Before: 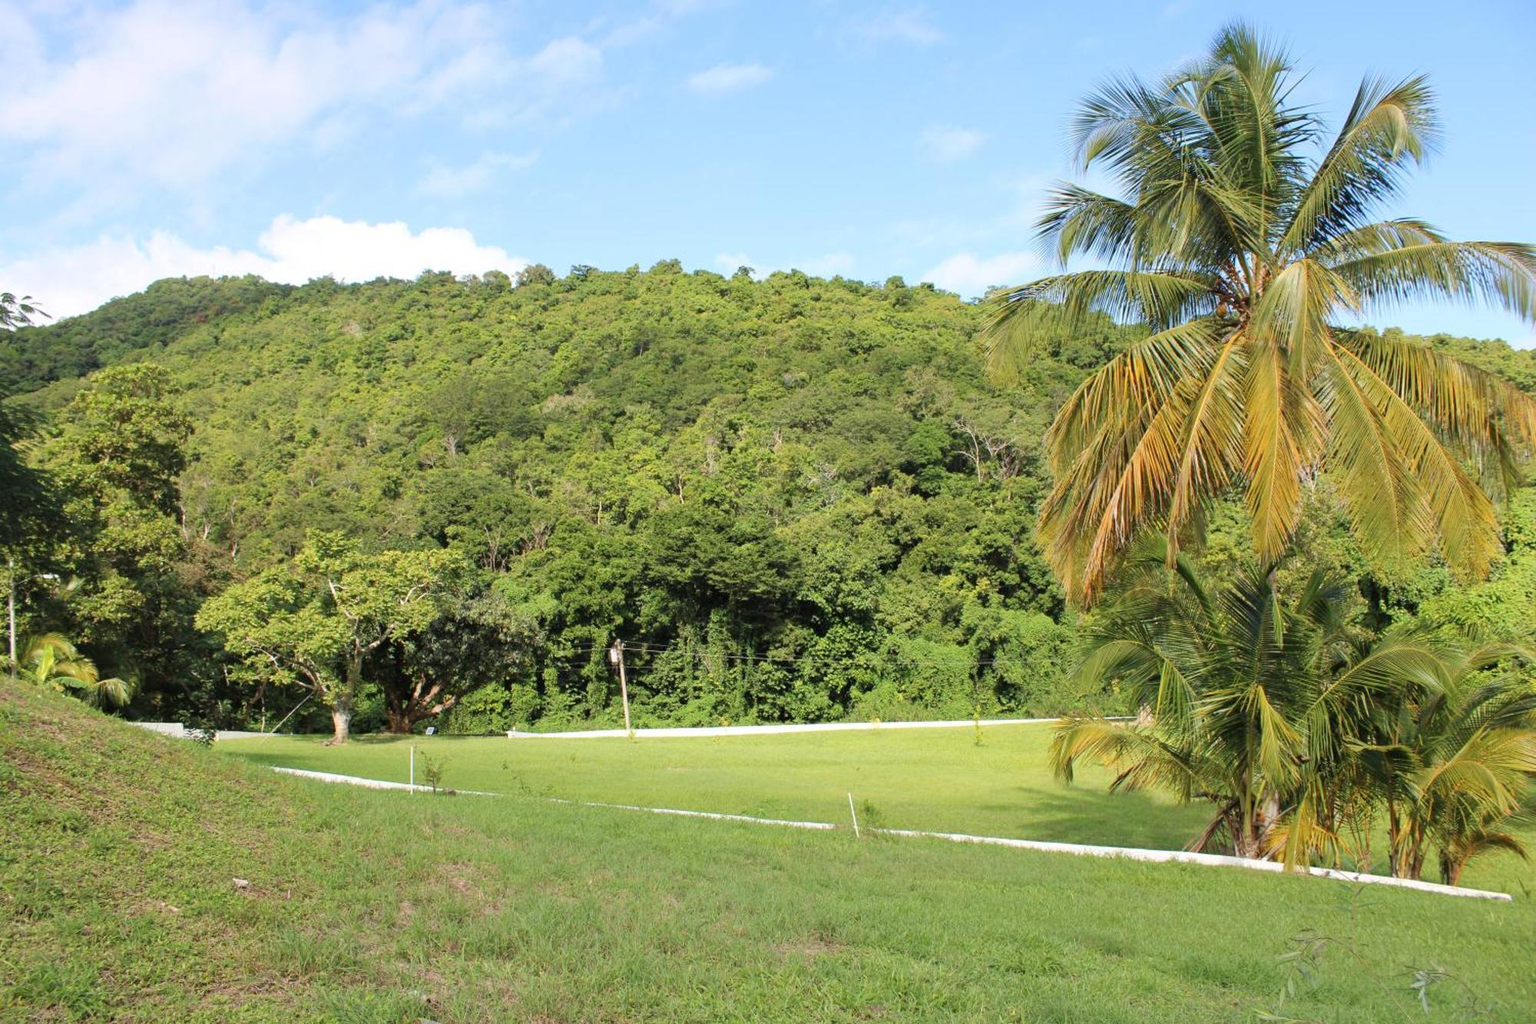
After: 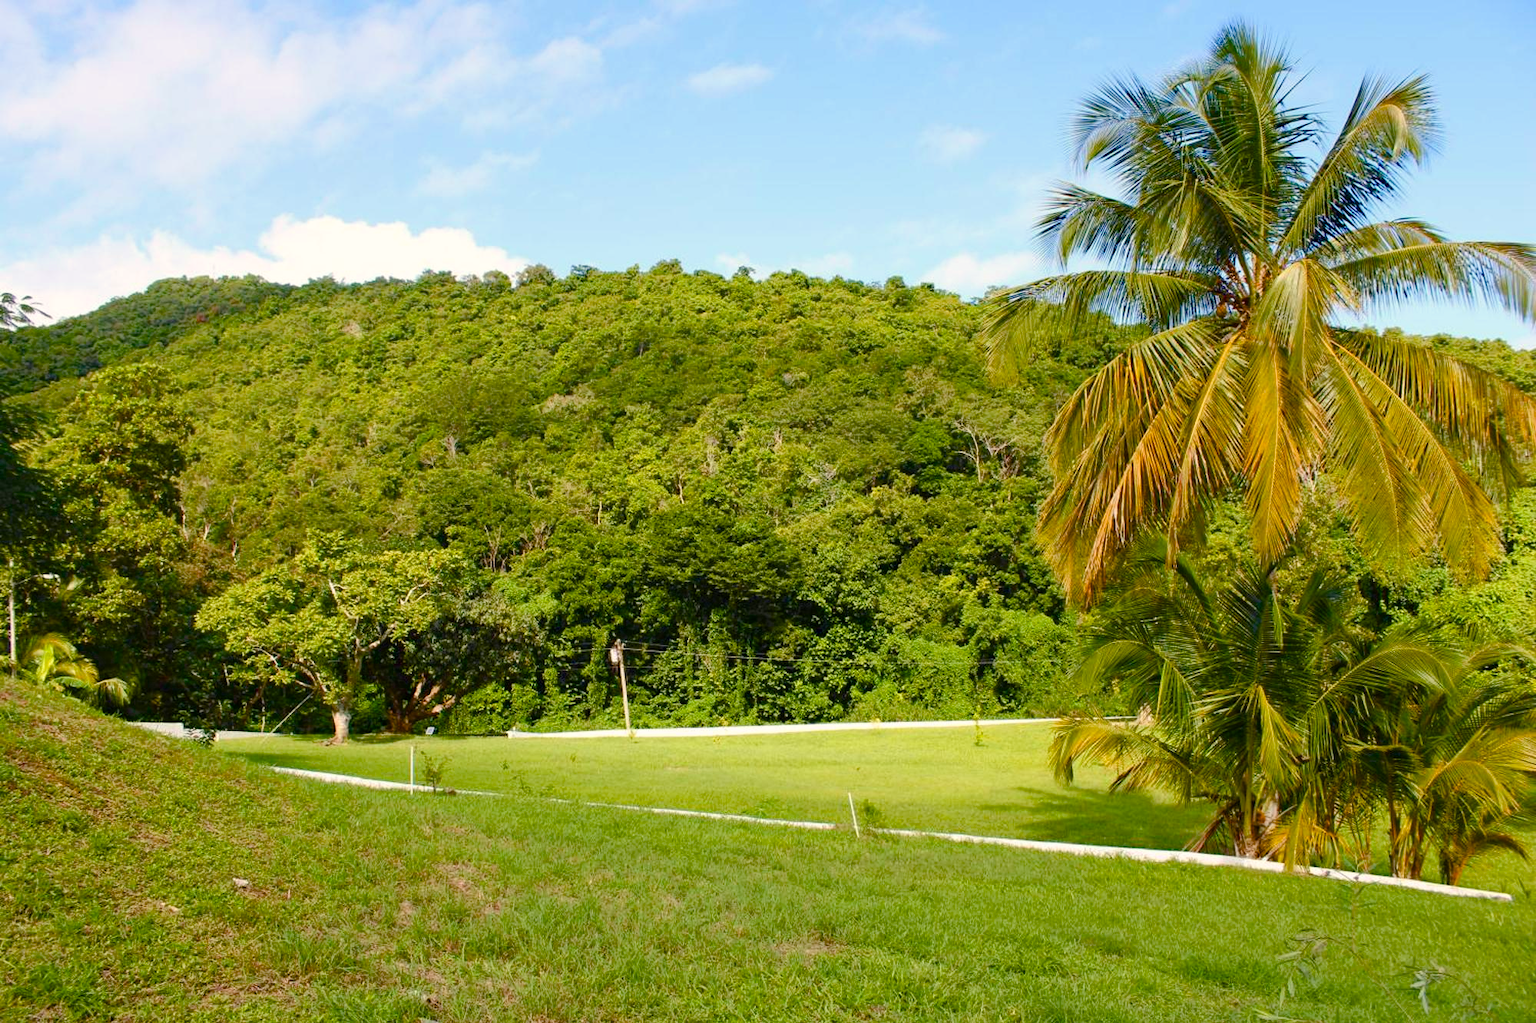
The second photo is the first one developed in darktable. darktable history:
color balance rgb: highlights gain › chroma 2.031%, highlights gain › hue 72.74°, linear chroma grading › global chroma 9.796%, perceptual saturation grading › global saturation 20%, perceptual saturation grading › highlights -25.457%, perceptual saturation grading › shadows 49.958%, global vibrance 16.795%, saturation formula JzAzBz (2021)
